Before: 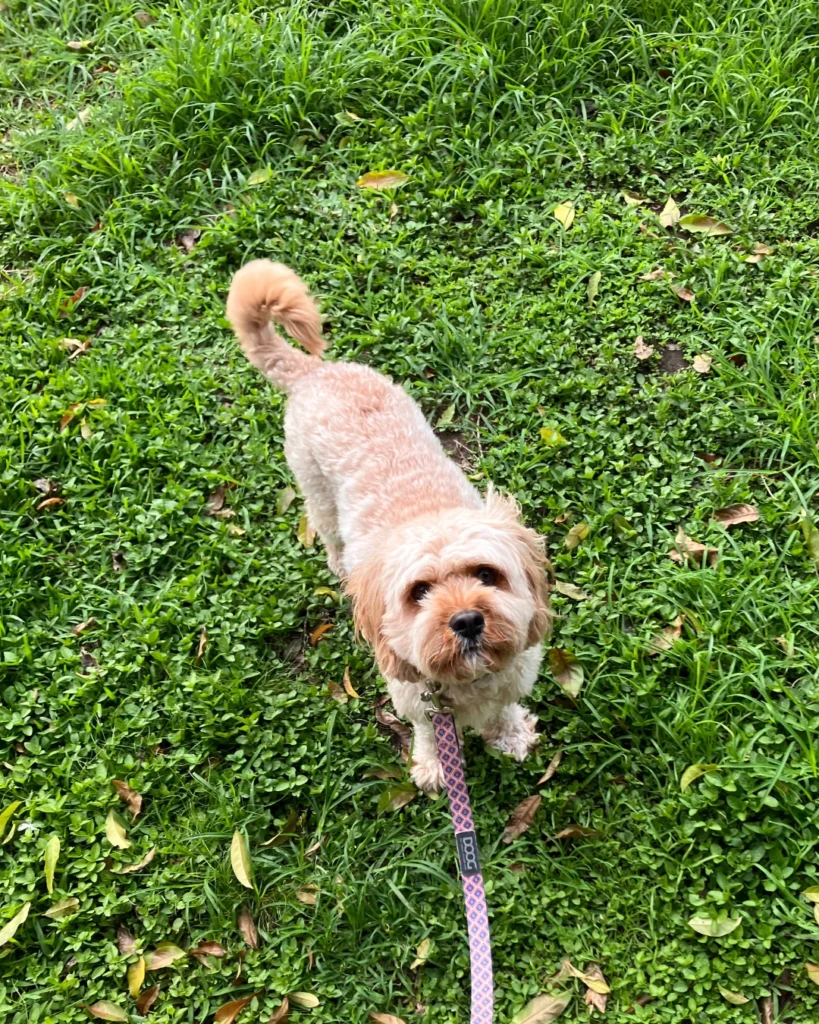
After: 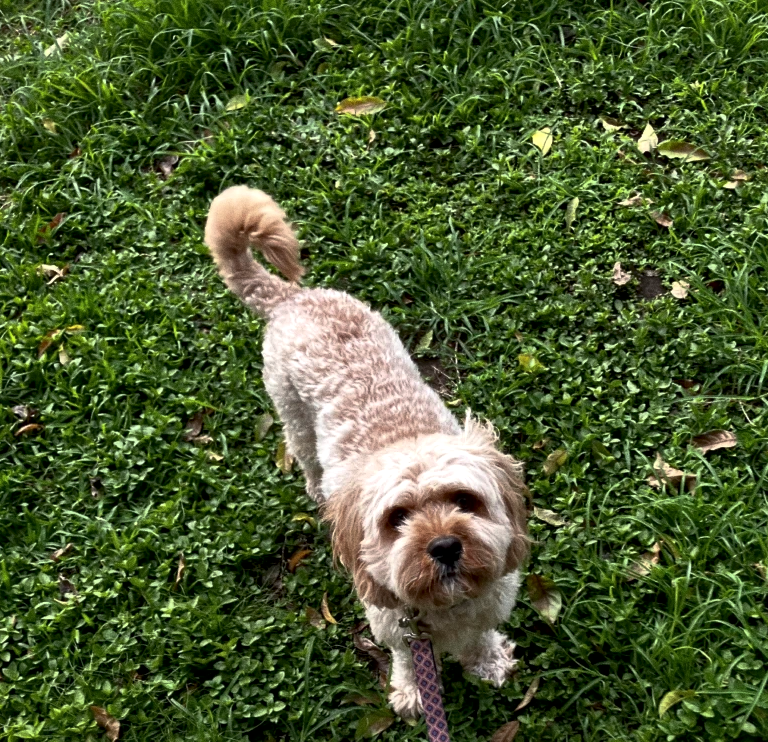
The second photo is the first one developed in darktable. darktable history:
local contrast: mode bilateral grid, contrast 50, coarseness 50, detail 150%, midtone range 0.2
grain: coarseness 0.09 ISO
base curve: curves: ch0 [(0, 0) (0.564, 0.291) (0.802, 0.731) (1, 1)]
crop: left 2.737%, top 7.287%, right 3.421%, bottom 20.179%
